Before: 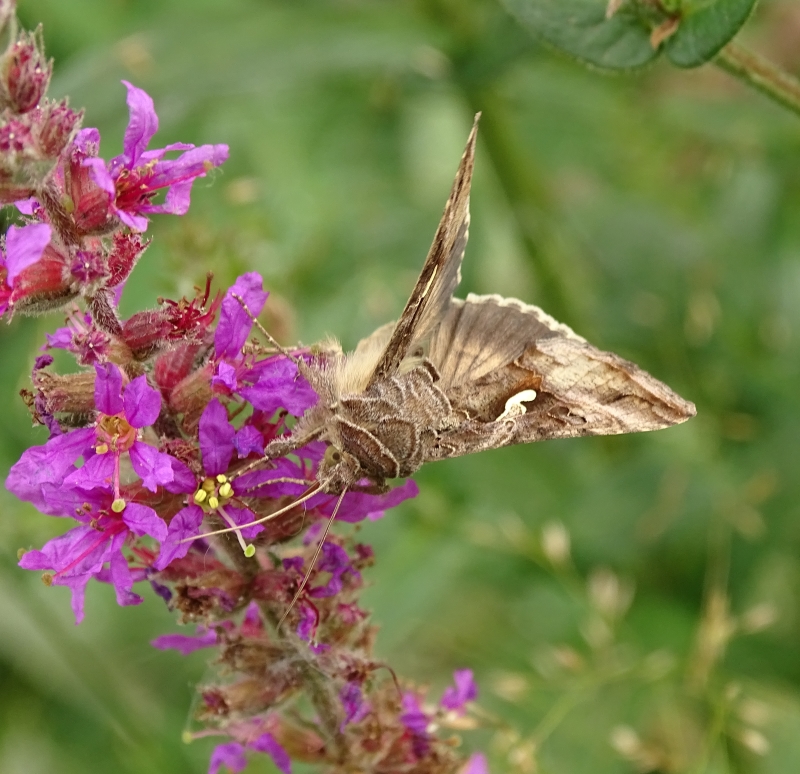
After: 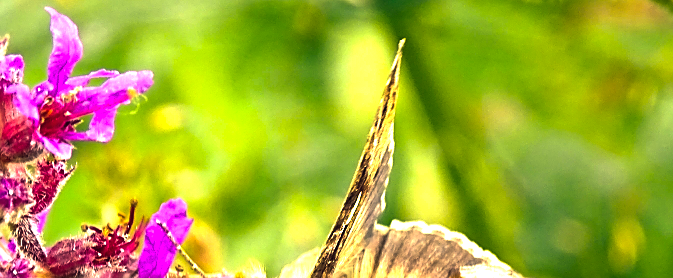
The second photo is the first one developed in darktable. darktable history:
color balance rgb: shadows lift › luminance -40.983%, shadows lift › chroma 13.943%, shadows lift › hue 257.79°, power › chroma 2.496%, power › hue 66.84°, highlights gain › chroma 1.474%, highlights gain › hue 307.09°, global offset › chroma 0.093%, global offset › hue 250.06°, perceptual saturation grading › global saturation 25.387%, perceptual brilliance grading › highlights 74.6%, perceptual brilliance grading › shadows -29.337%, global vibrance 15.644%
crop and rotate: left 9.624%, top 9.513%, right 6.128%, bottom 54.557%
sharpen: on, module defaults
tone equalizer: edges refinement/feathering 500, mask exposure compensation -1.57 EV, preserve details no
contrast brightness saturation: contrast 0.07, brightness 0.082, saturation 0.184
